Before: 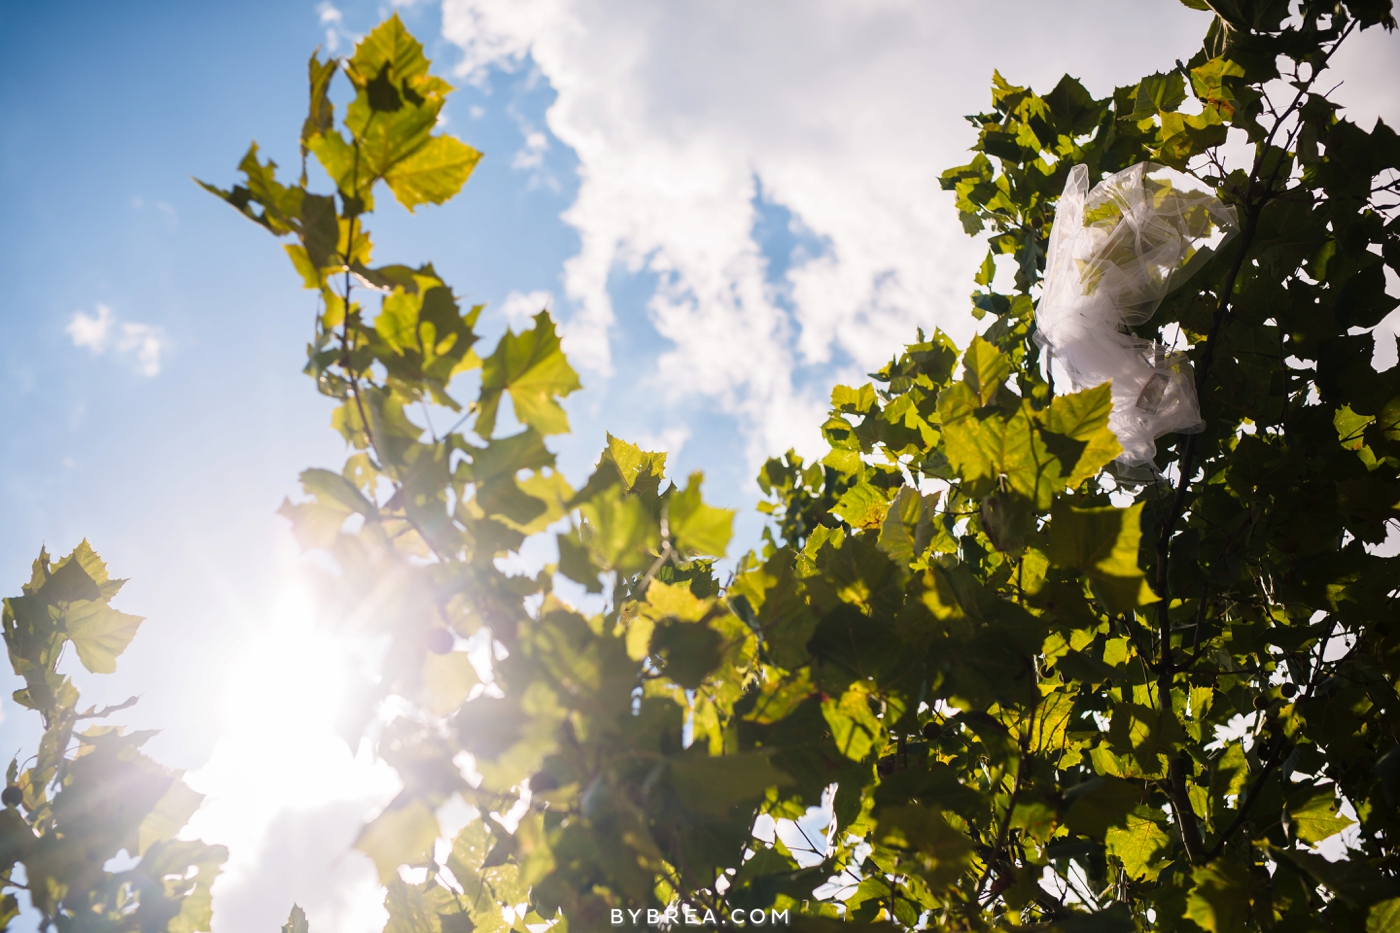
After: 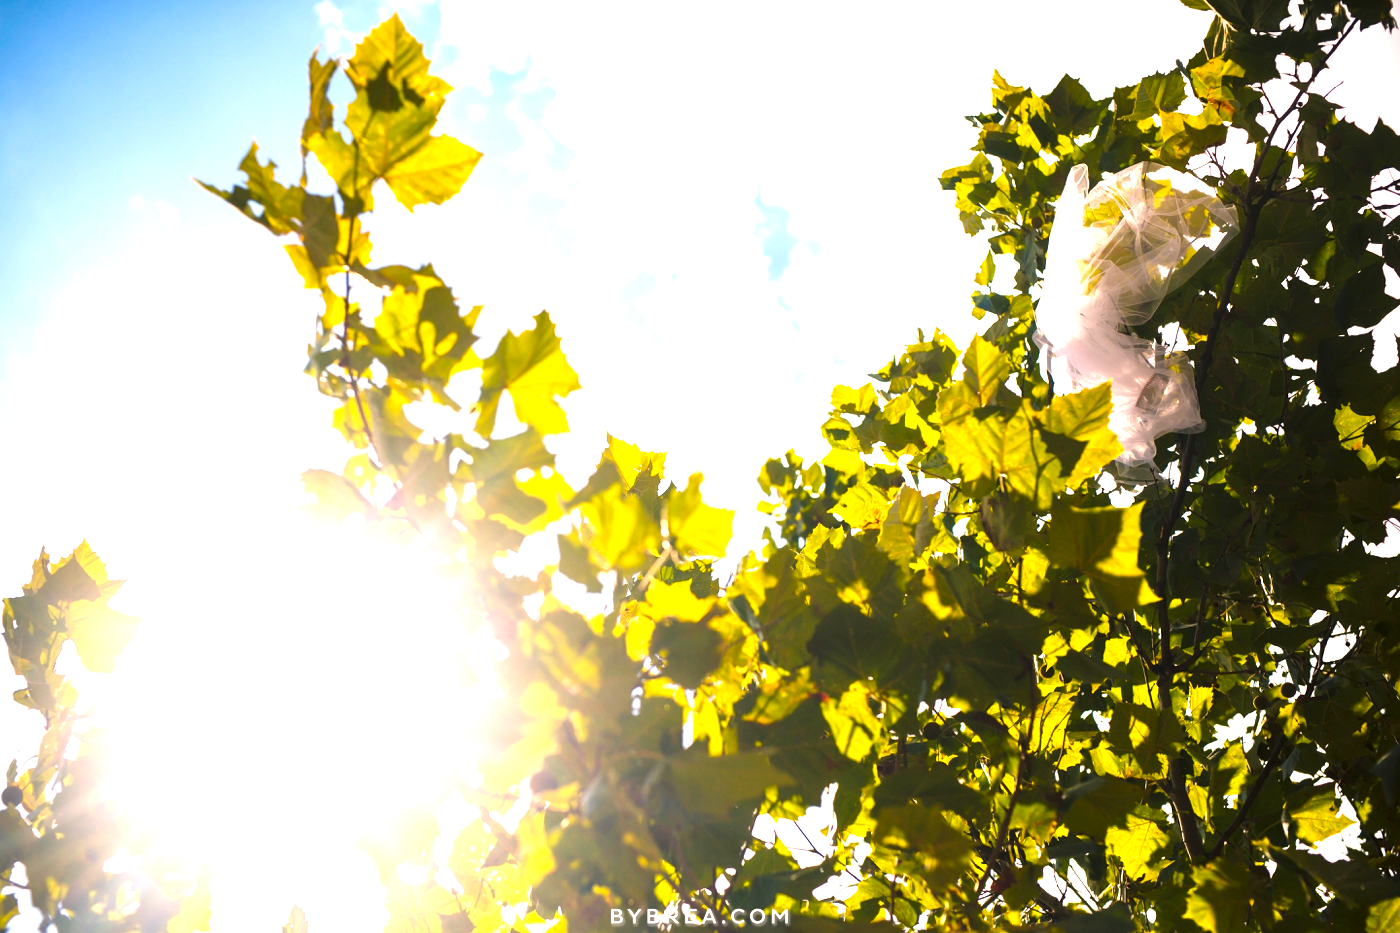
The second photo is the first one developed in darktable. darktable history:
color balance rgb: highlights gain › chroma 3.056%, highlights gain › hue 60.04°, perceptual saturation grading › global saturation 19.29%, global vibrance 14.681%
exposure: black level correction 0, exposure 1.28 EV, compensate highlight preservation false
